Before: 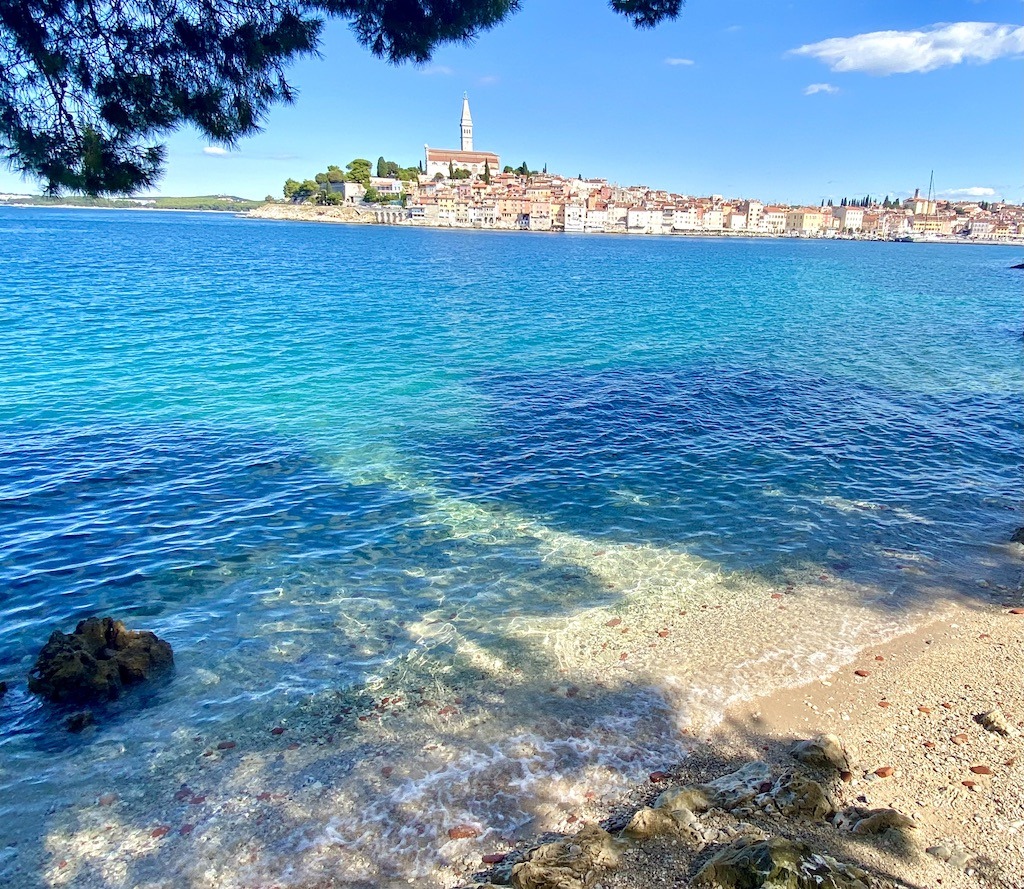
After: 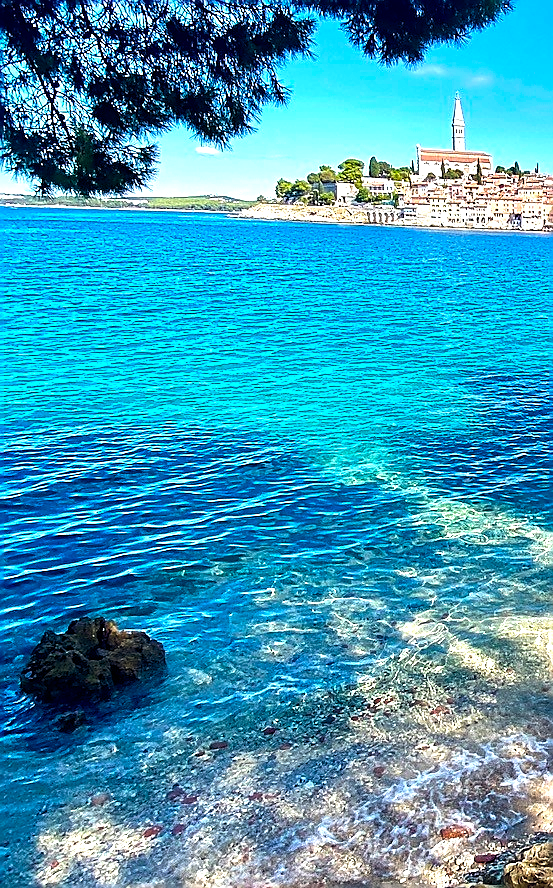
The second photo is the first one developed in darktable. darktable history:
color balance rgb: global offset › chroma 0.068%, global offset › hue 253.94°, linear chroma grading › global chroma 8.926%, perceptual saturation grading › global saturation 14.634%, perceptual brilliance grading › global brilliance 19.27%, perceptual brilliance grading › shadows -39.222%
sharpen: radius 1.386, amount 1.242, threshold 0.648
crop: left 0.826%, right 45.15%, bottom 0.081%
